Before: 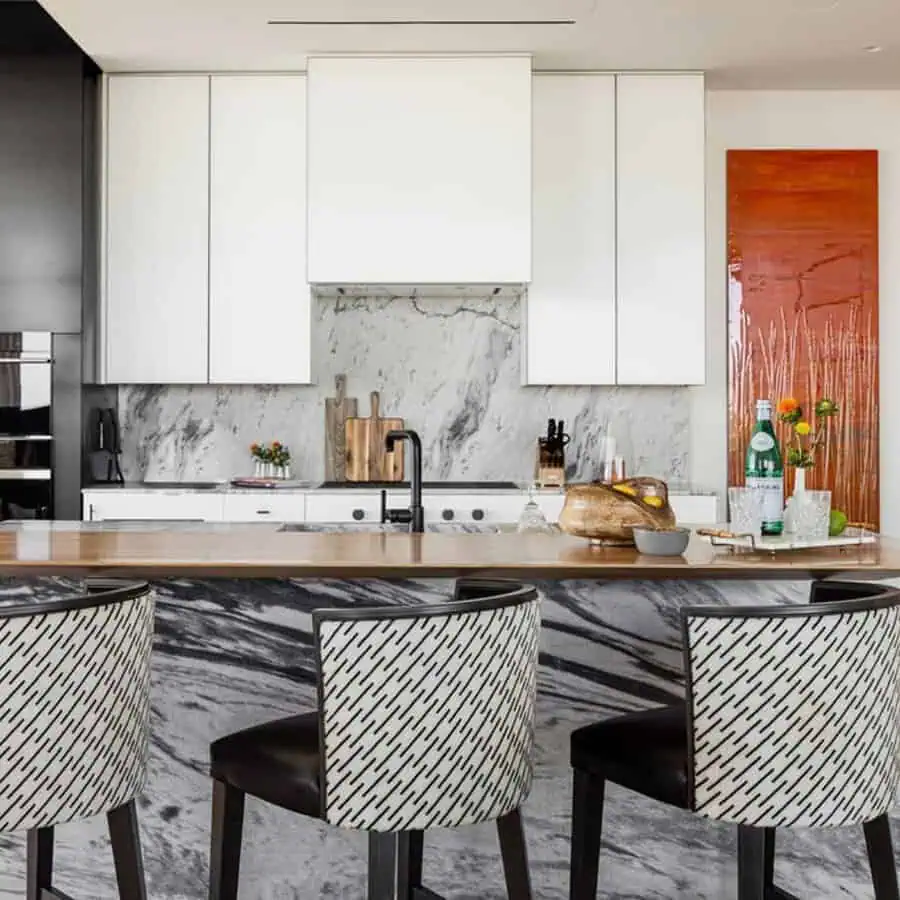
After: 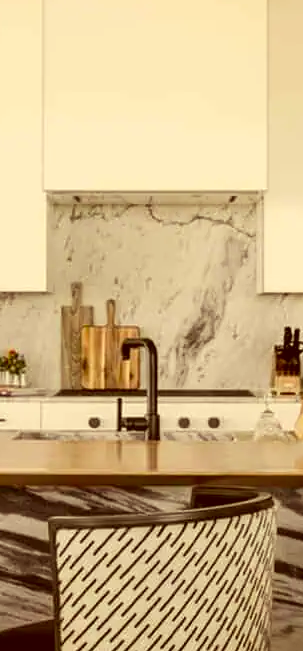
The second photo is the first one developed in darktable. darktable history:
crop and rotate: left 29.431%, top 10.263%, right 36.878%, bottom 17.346%
color correction: highlights a* 1.2, highlights b* 24.75, shadows a* 15.93, shadows b* 24.28
contrast brightness saturation: contrast 0.085, saturation 0.024
